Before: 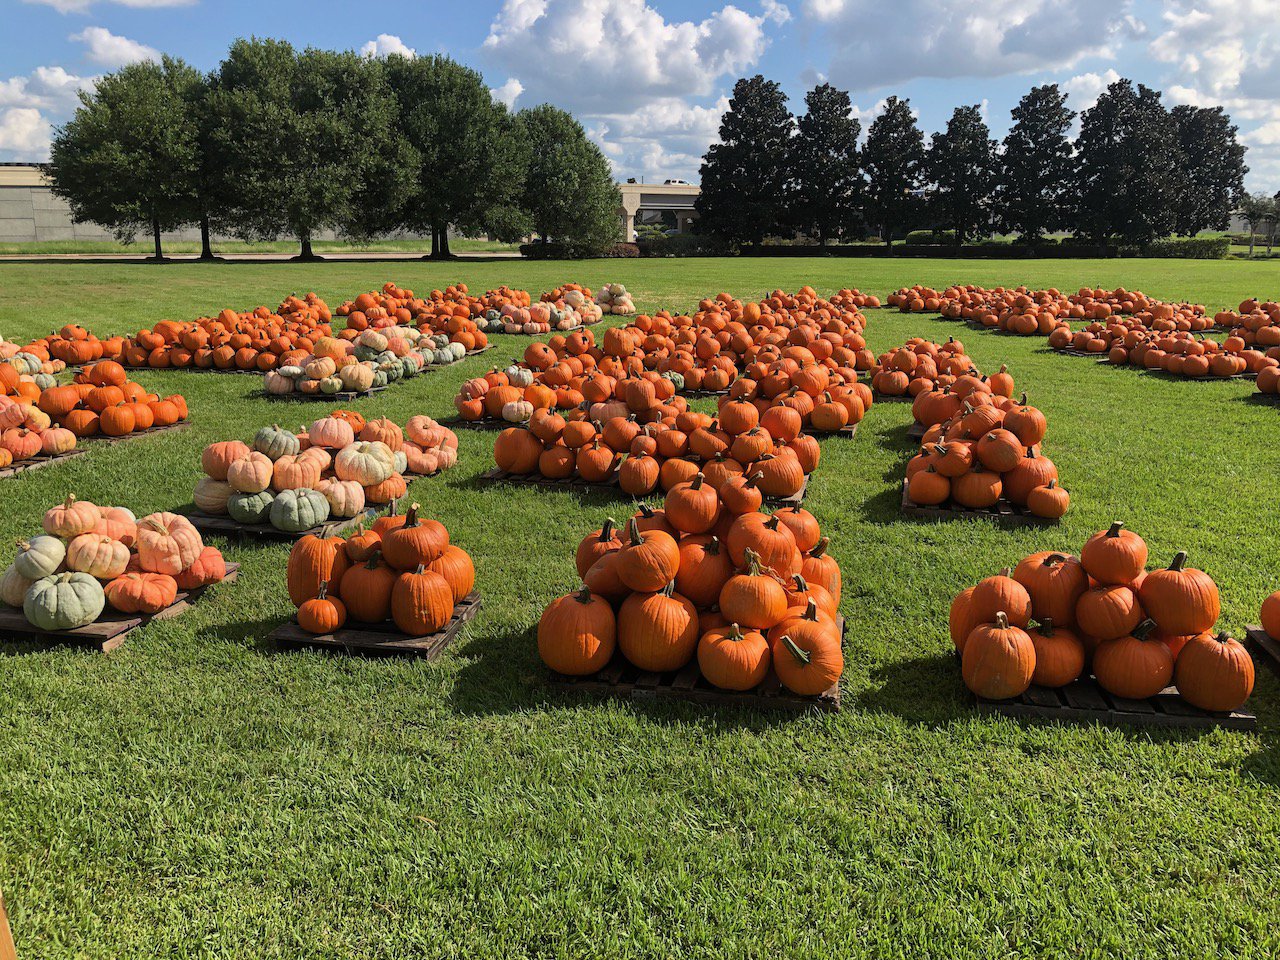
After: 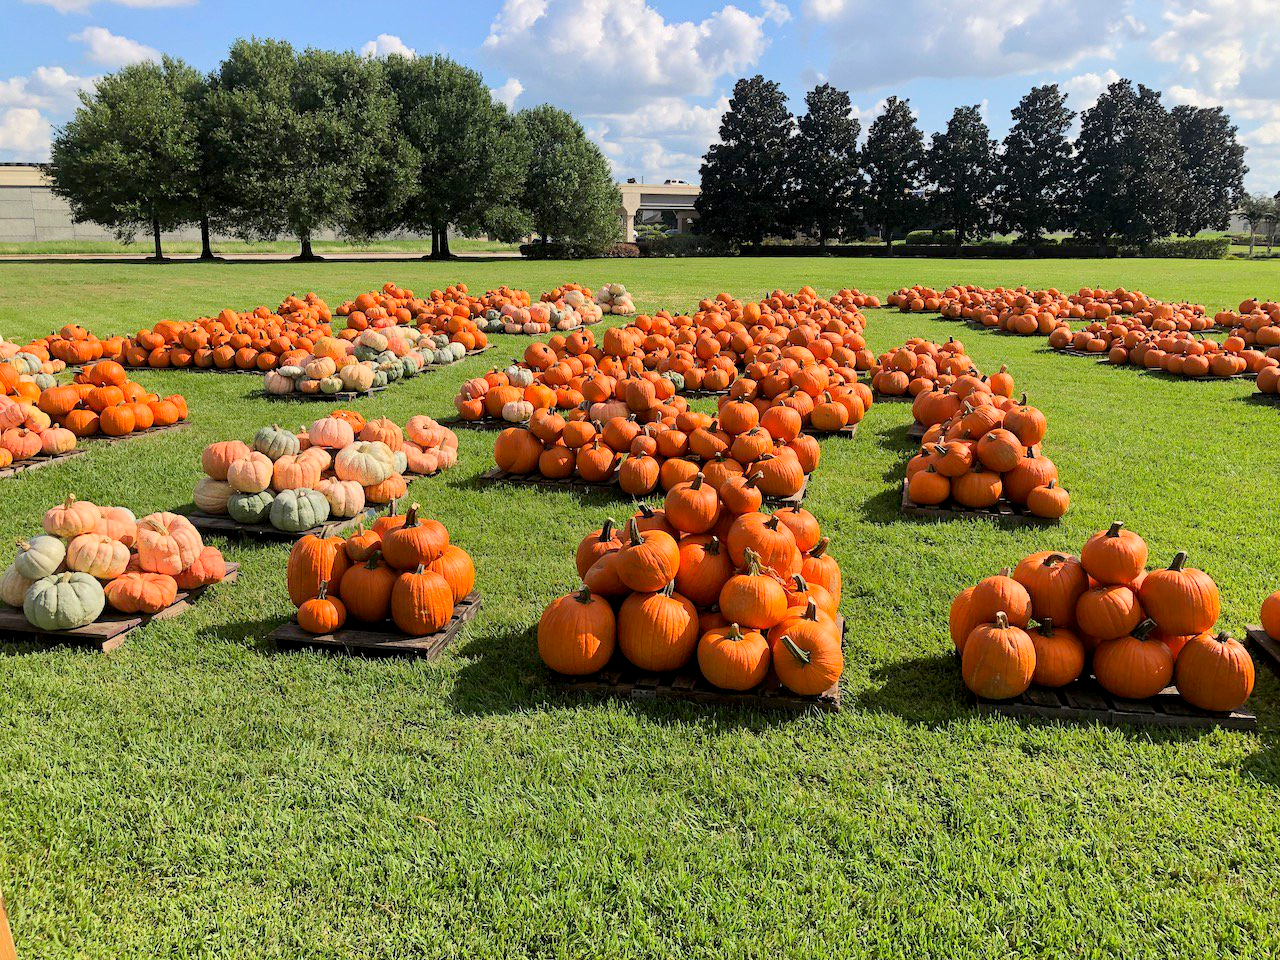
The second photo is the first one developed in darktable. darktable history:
base curve: curves: ch0 [(0, 0) (0.158, 0.273) (0.879, 0.895) (1, 1)]
